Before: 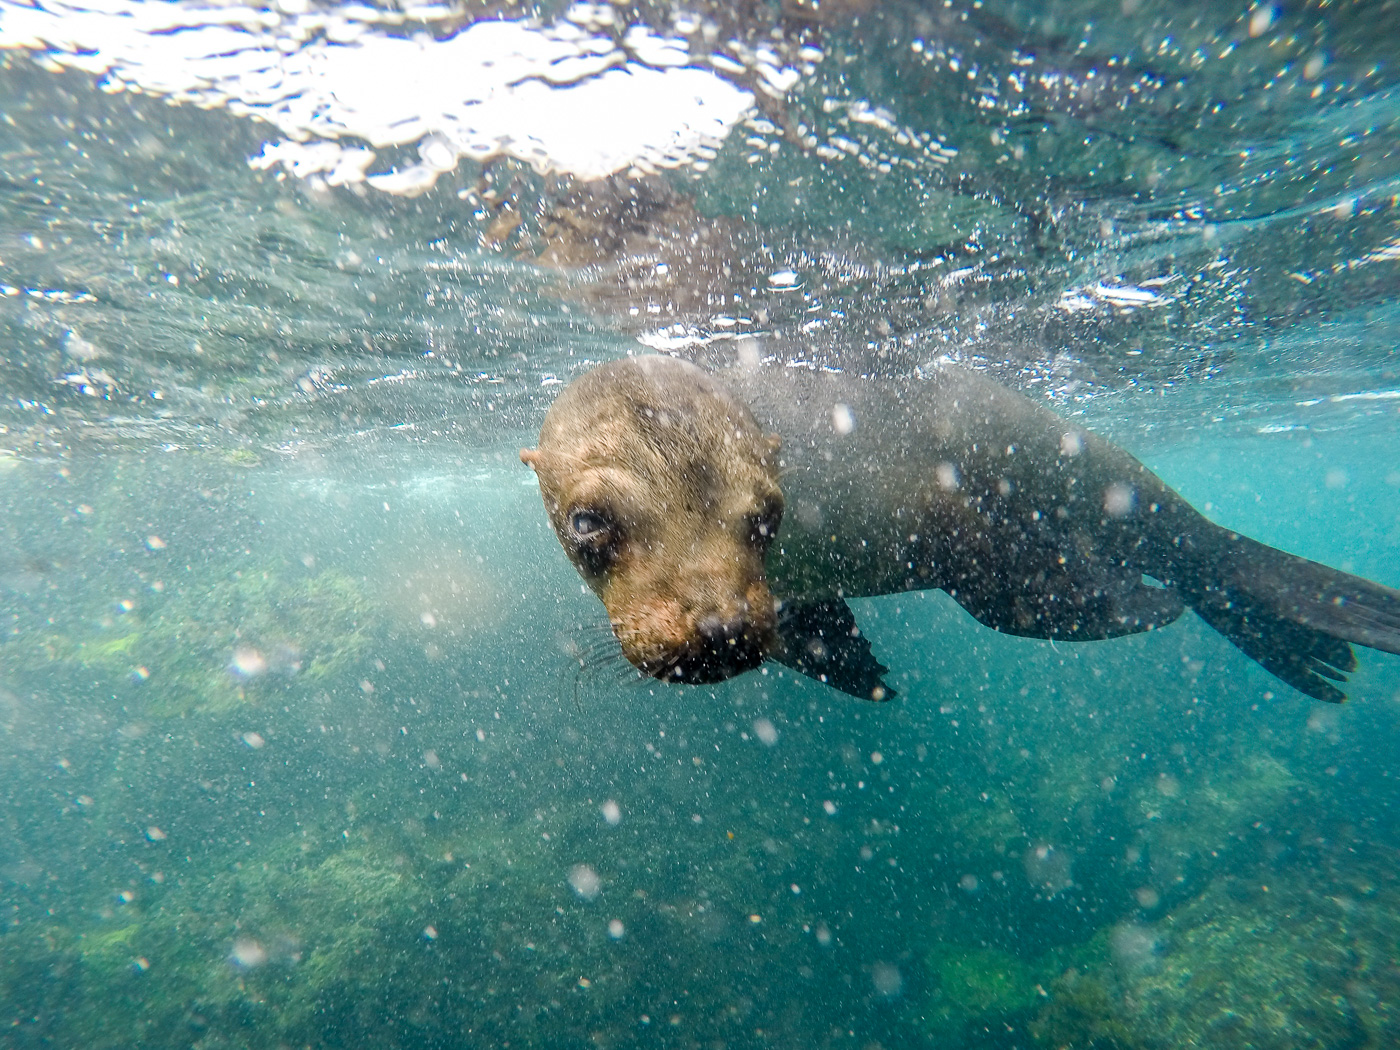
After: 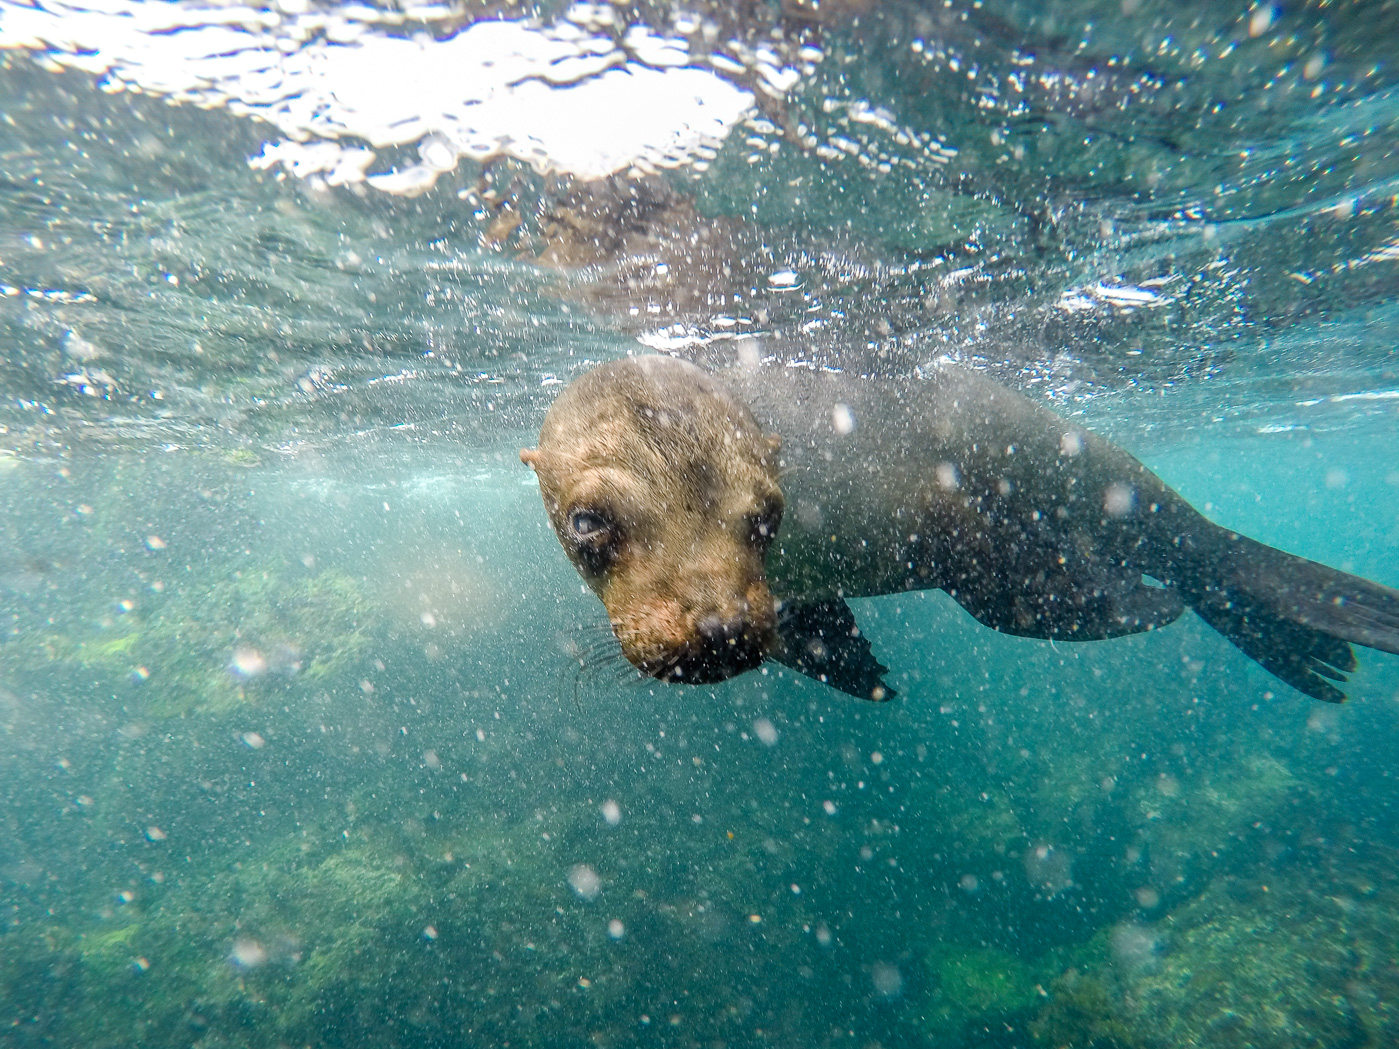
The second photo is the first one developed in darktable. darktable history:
local contrast: detail 110%
tone equalizer: on, module defaults
